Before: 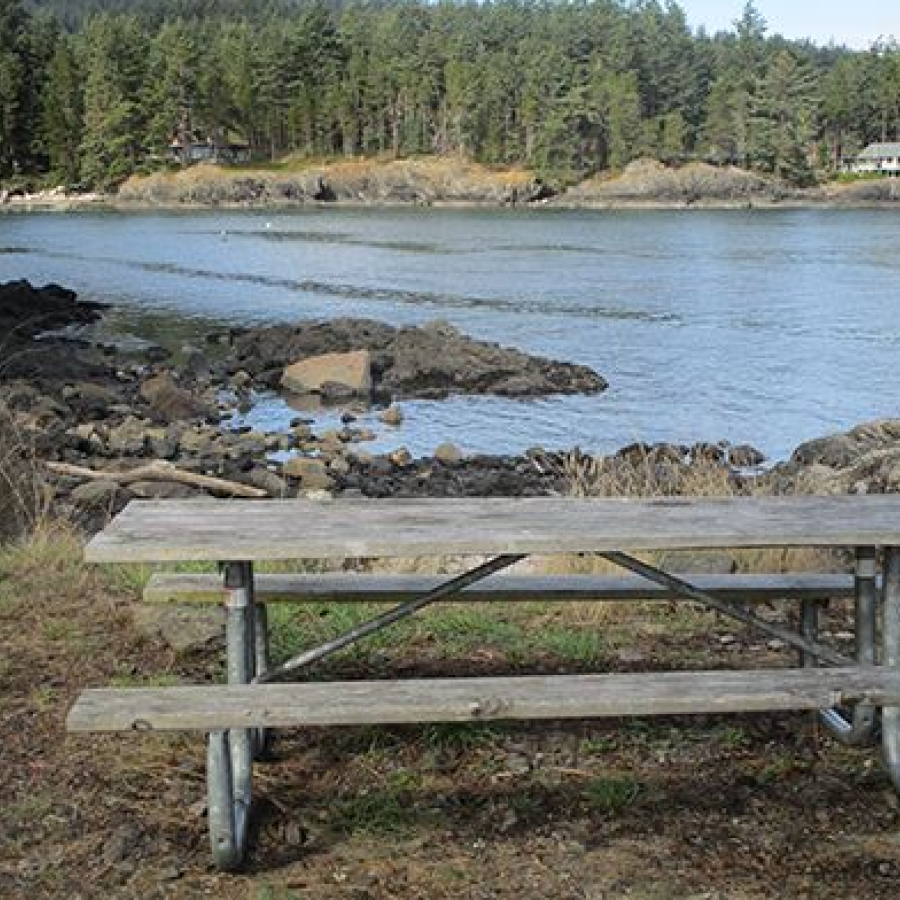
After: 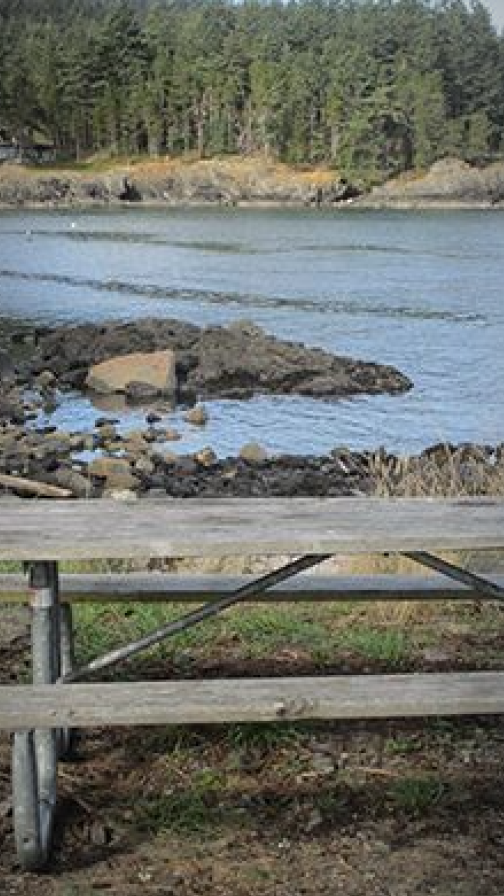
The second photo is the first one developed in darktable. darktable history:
crop: left 21.674%, right 22.086%
vignetting: fall-off radius 70%, automatic ratio true
